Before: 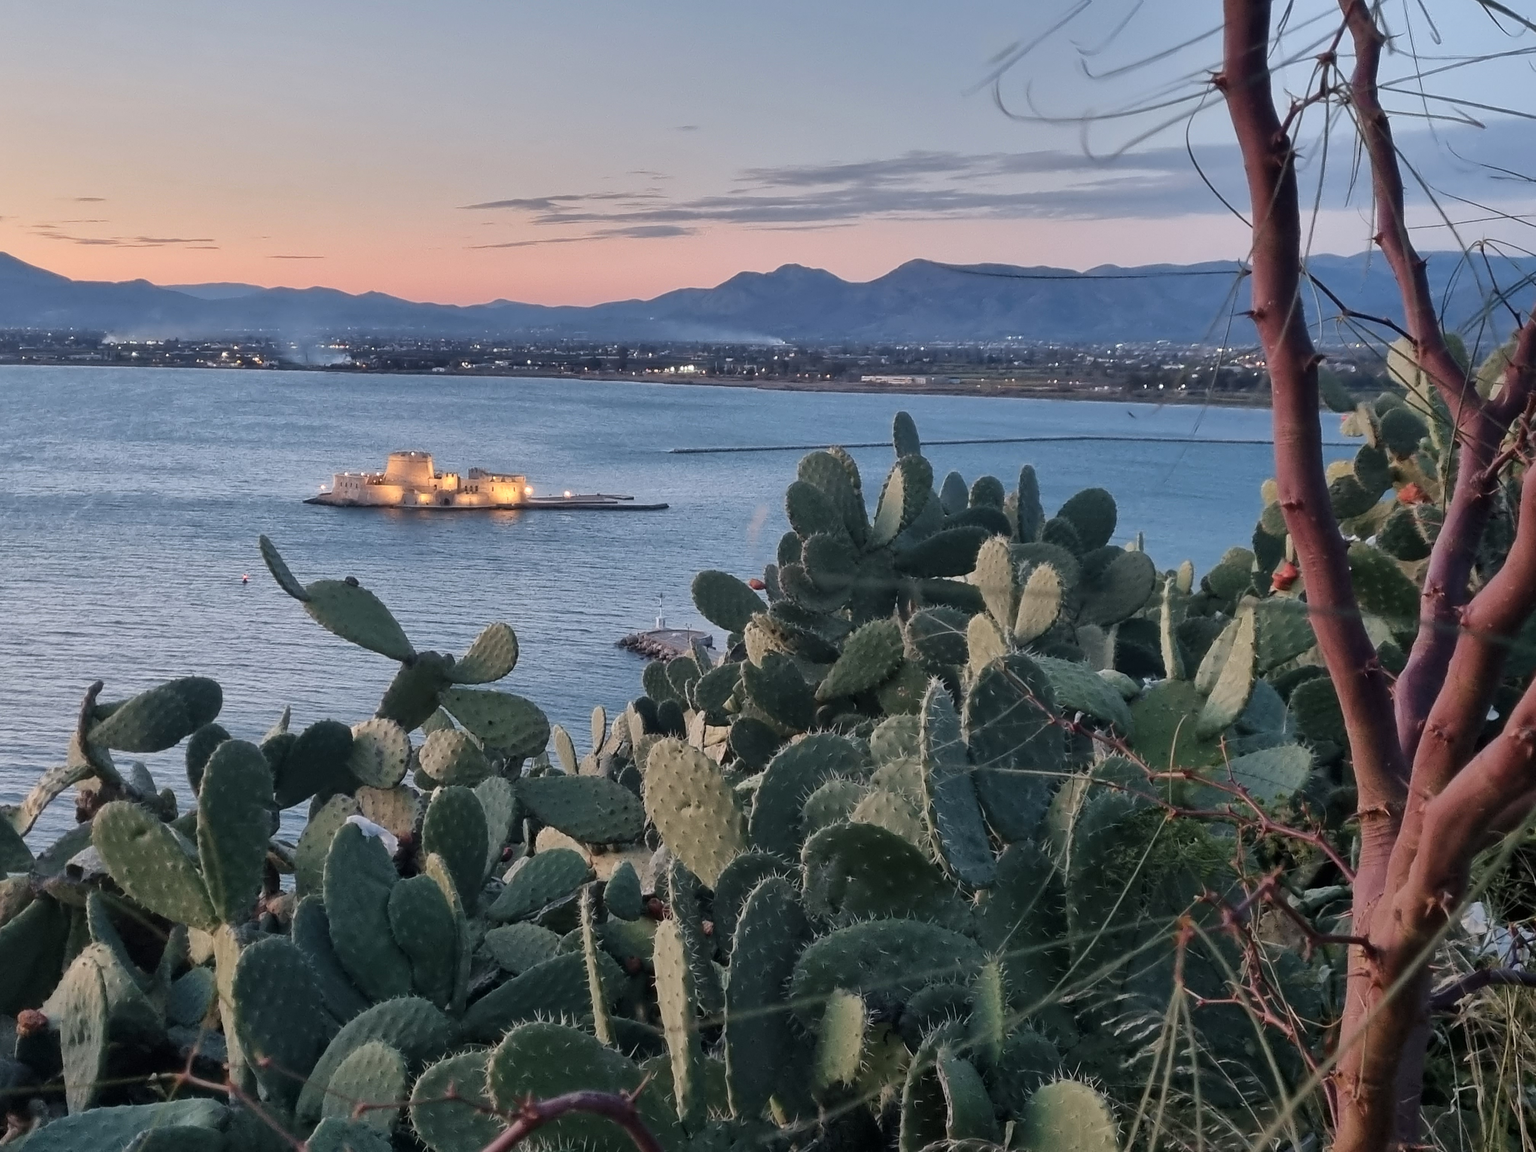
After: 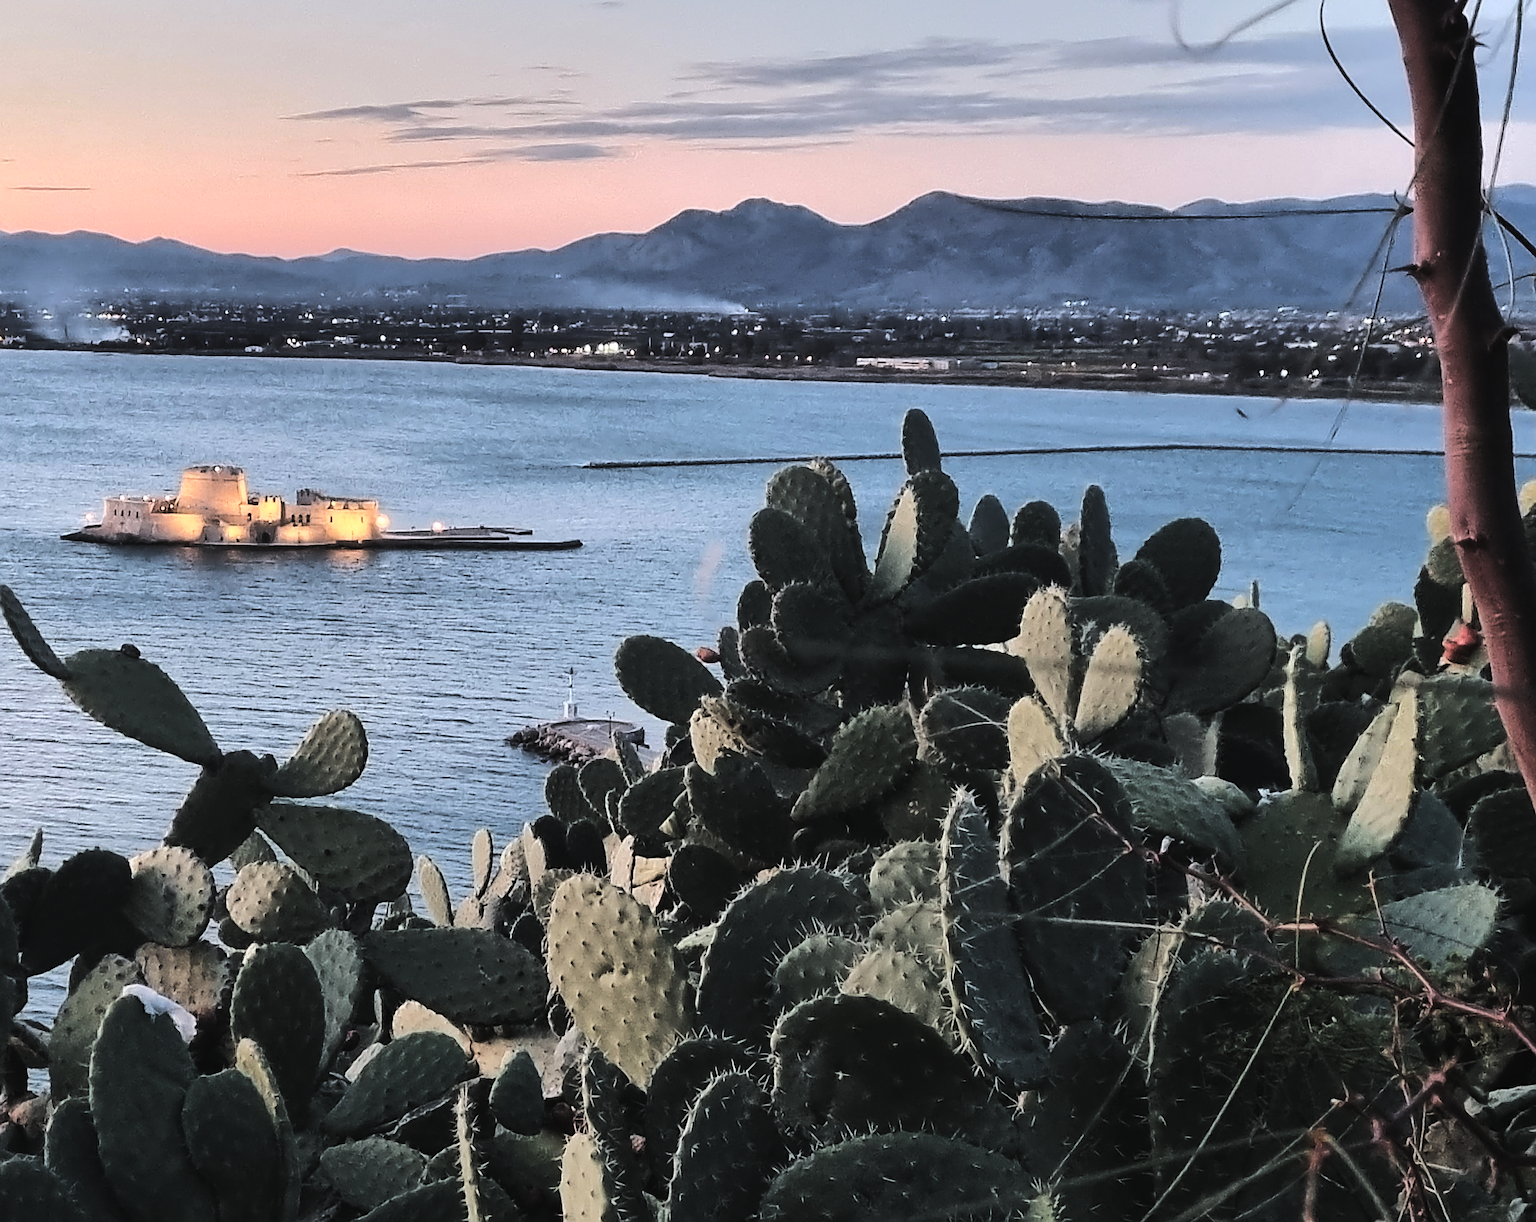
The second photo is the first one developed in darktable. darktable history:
crop and rotate: left 16.966%, top 10.854%, right 12.892%, bottom 14.681%
tone curve: curves: ch0 [(0, 0) (0.003, 0.043) (0.011, 0.043) (0.025, 0.035) (0.044, 0.042) (0.069, 0.035) (0.1, 0.03) (0.136, 0.017) (0.177, 0.03) (0.224, 0.06) (0.277, 0.118) (0.335, 0.189) (0.399, 0.297) (0.468, 0.483) (0.543, 0.631) (0.623, 0.746) (0.709, 0.823) (0.801, 0.944) (0.898, 0.966) (1, 1)], color space Lab, linked channels, preserve colors none
exposure: black level correction -0.026, exposure -0.117 EV, compensate highlight preservation false
sharpen: on, module defaults
